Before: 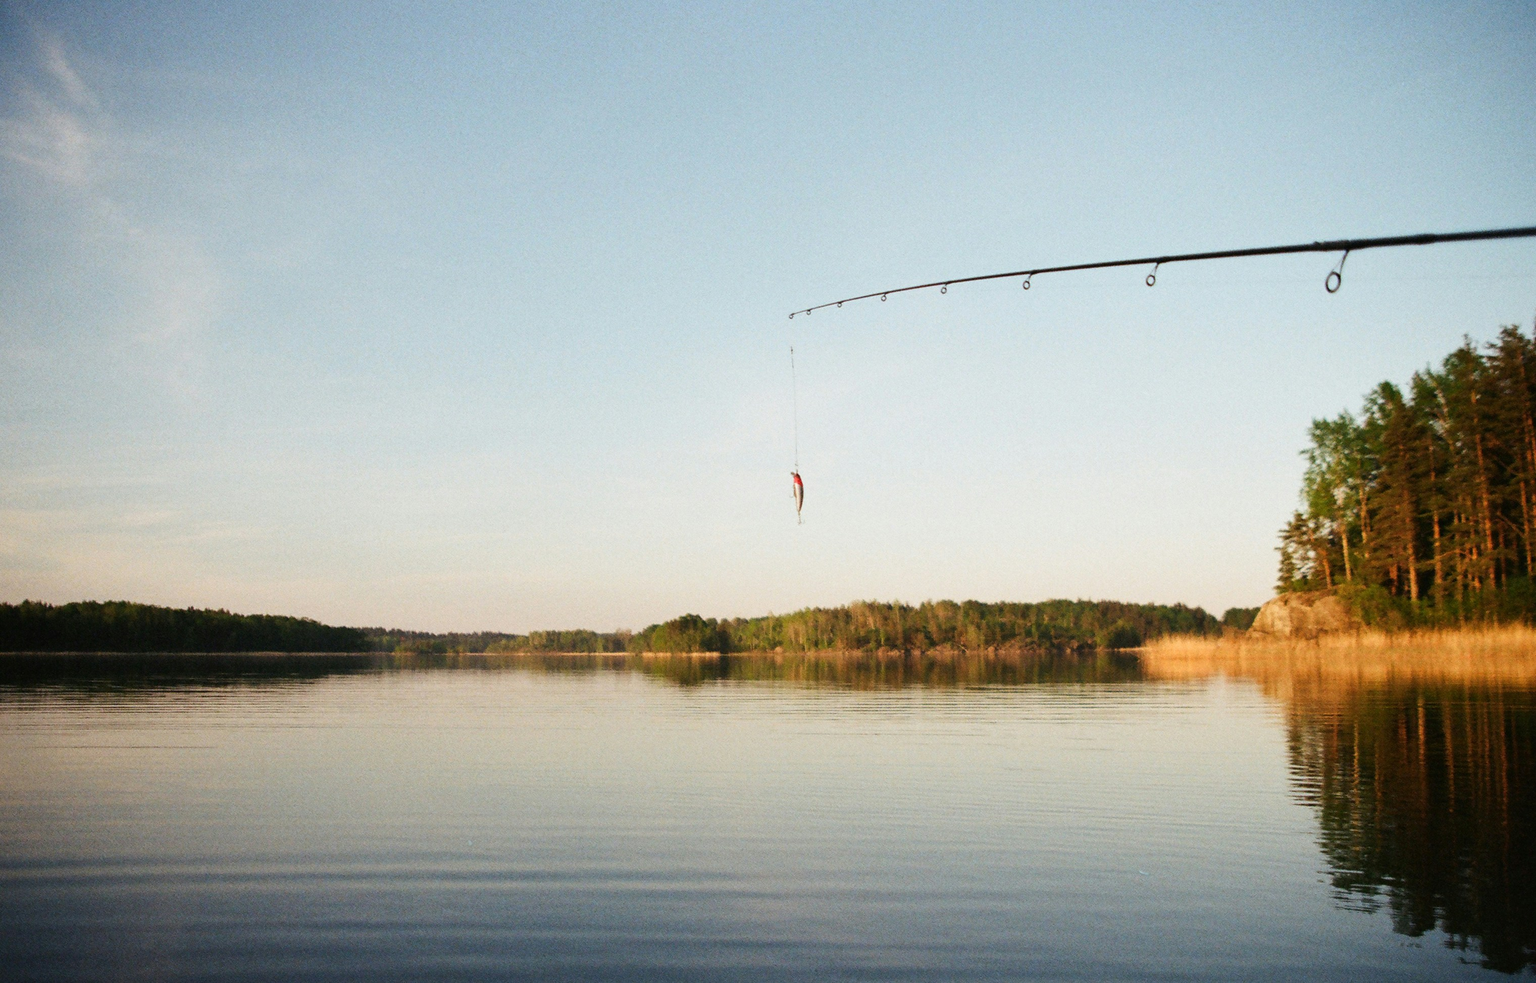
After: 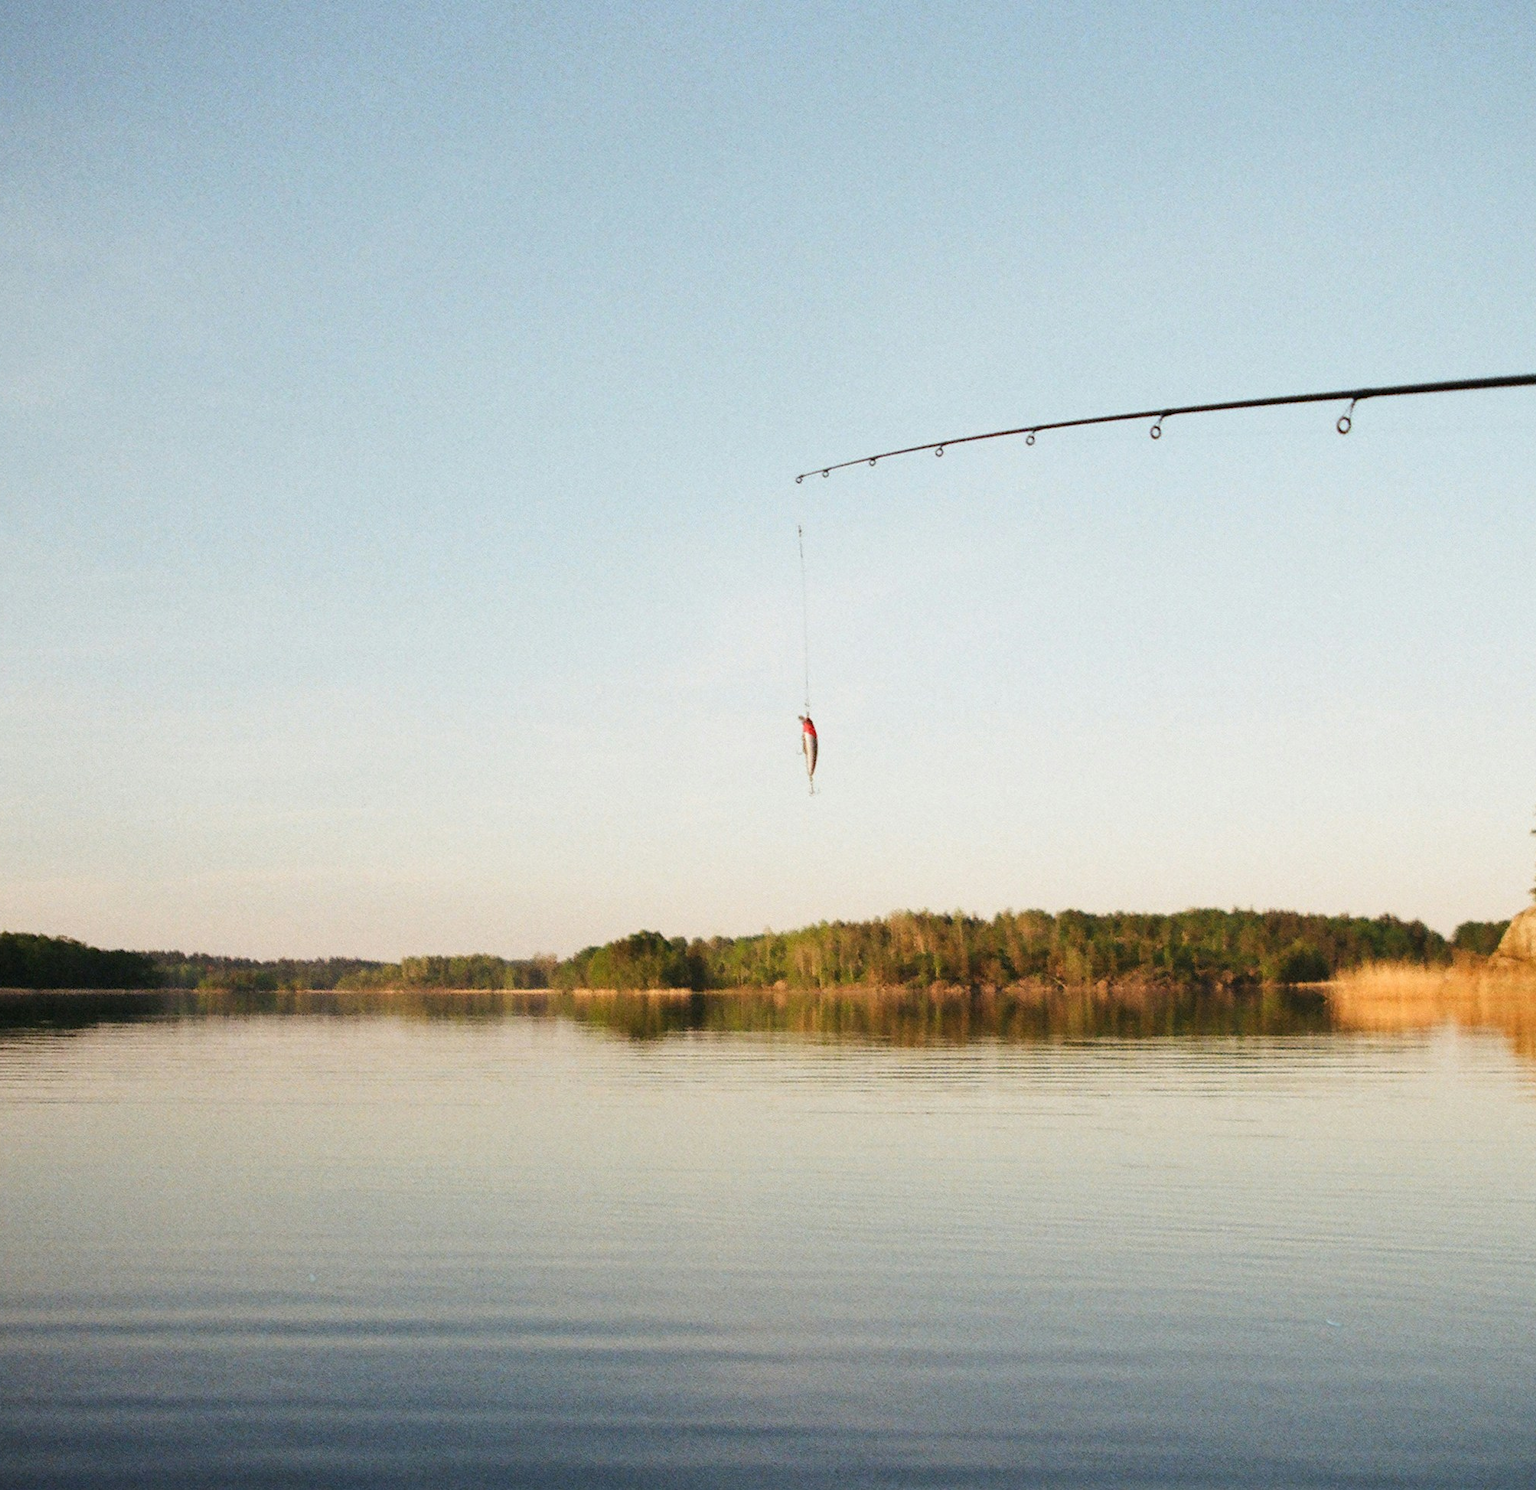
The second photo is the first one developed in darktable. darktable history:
crop: left 17.203%, right 16.793%
